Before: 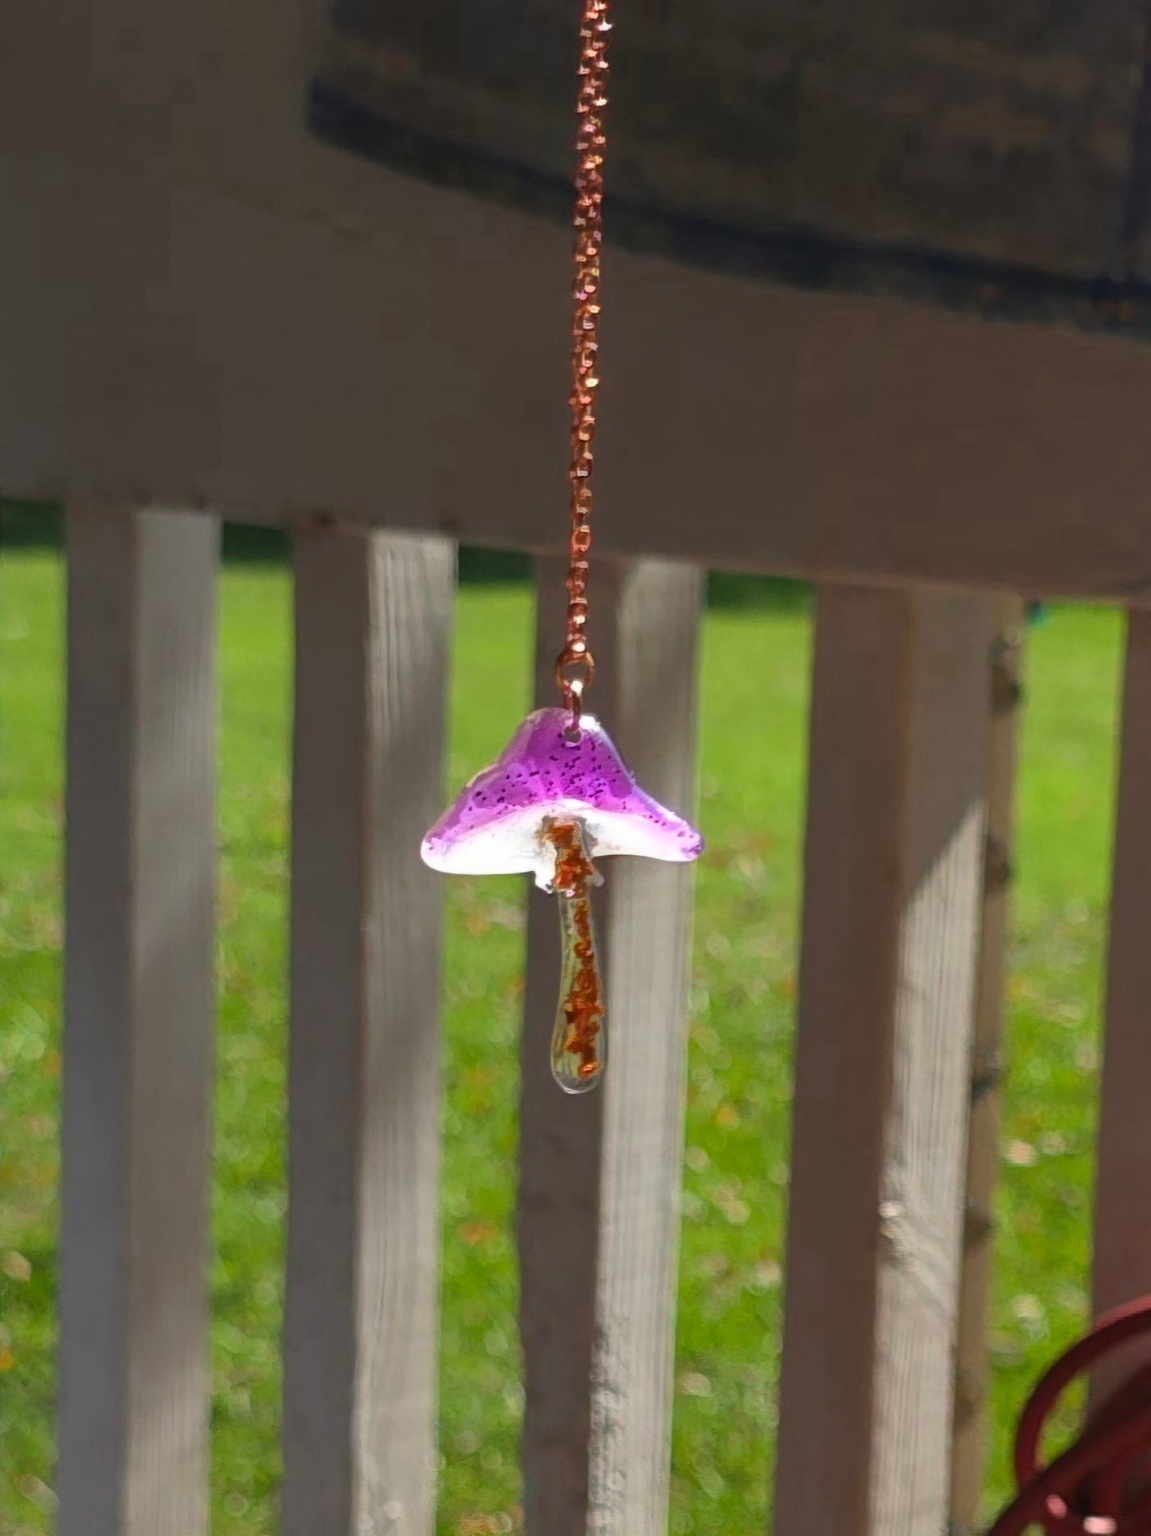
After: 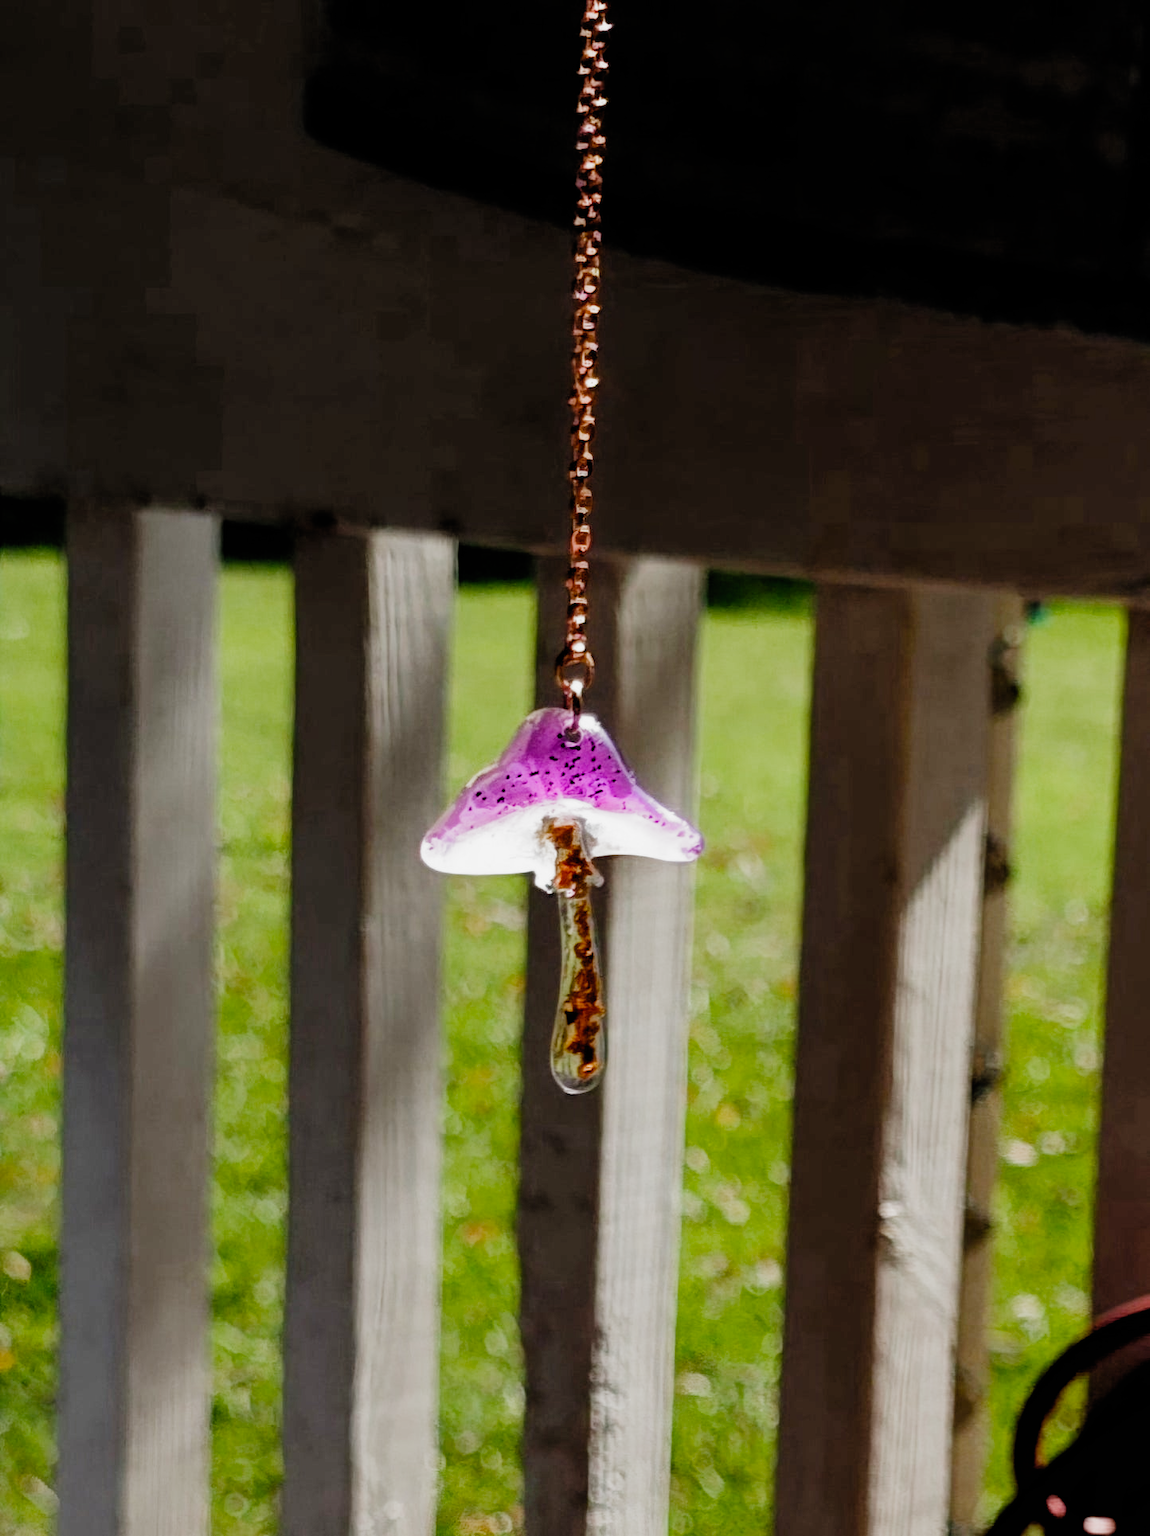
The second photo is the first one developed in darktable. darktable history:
filmic rgb: black relative exposure -3.85 EV, white relative exposure 3.49 EV, hardness 2.6, contrast 1.104, add noise in highlights 0, preserve chrominance no, color science v3 (2019), use custom middle-gray values true, contrast in highlights soft
tone equalizer: -8 EV -0.715 EV, -7 EV -0.698 EV, -6 EV -0.578 EV, -5 EV -0.407 EV, -3 EV 0.369 EV, -2 EV 0.6 EV, -1 EV 0.696 EV, +0 EV 0.743 EV, edges refinement/feathering 500, mask exposure compensation -1.57 EV, preserve details no
contrast brightness saturation: contrast 0.014, saturation -0.058
